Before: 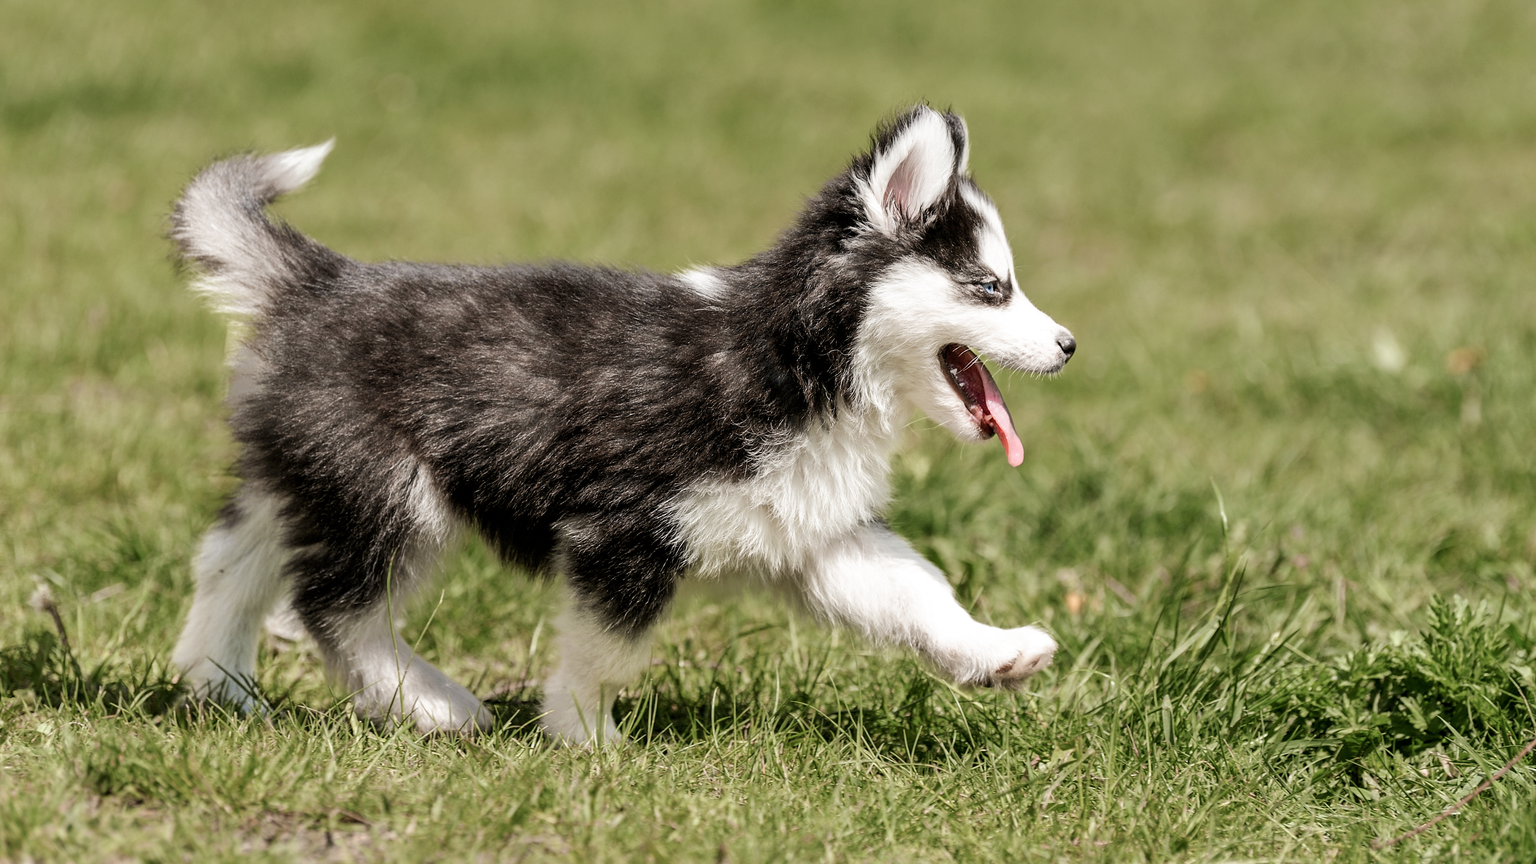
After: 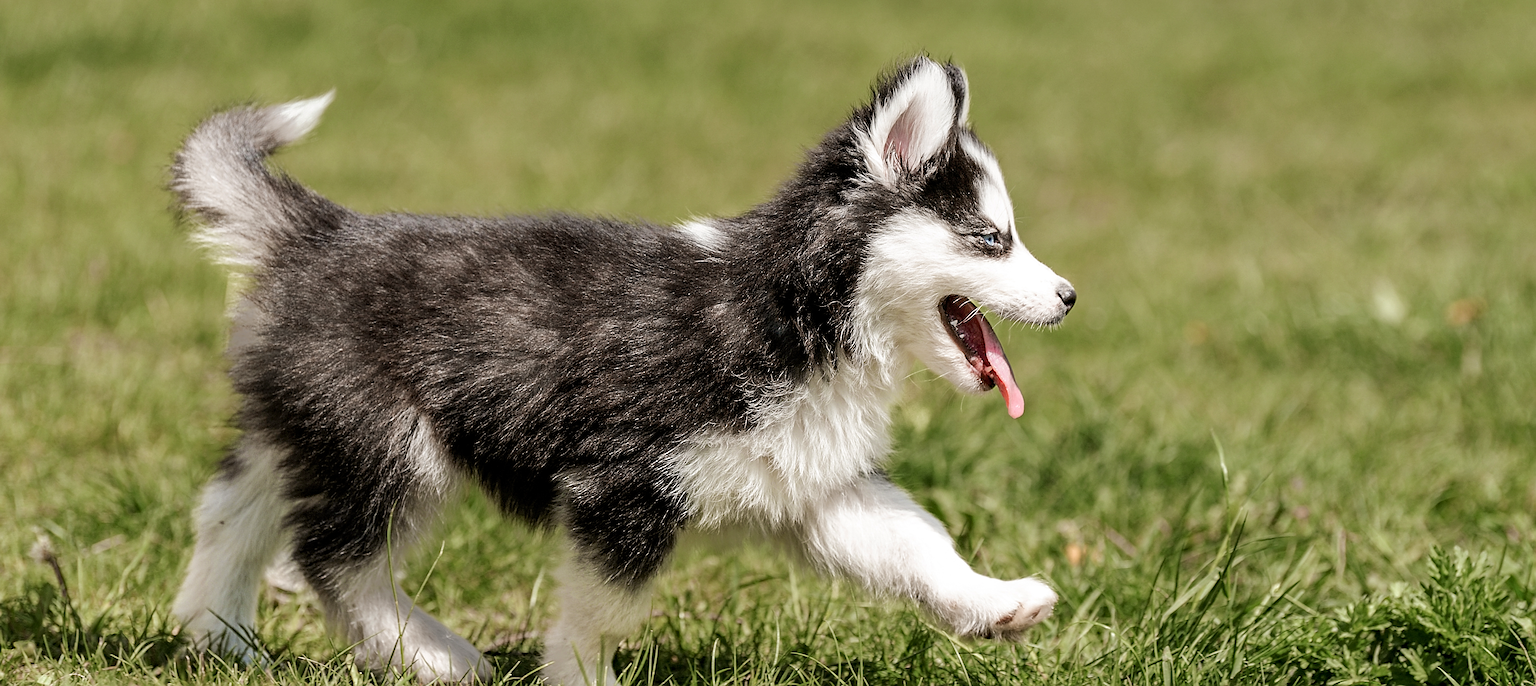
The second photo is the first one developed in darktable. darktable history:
sharpen: on, module defaults
haze removal: adaptive false
crop and rotate: top 5.657%, bottom 14.895%
